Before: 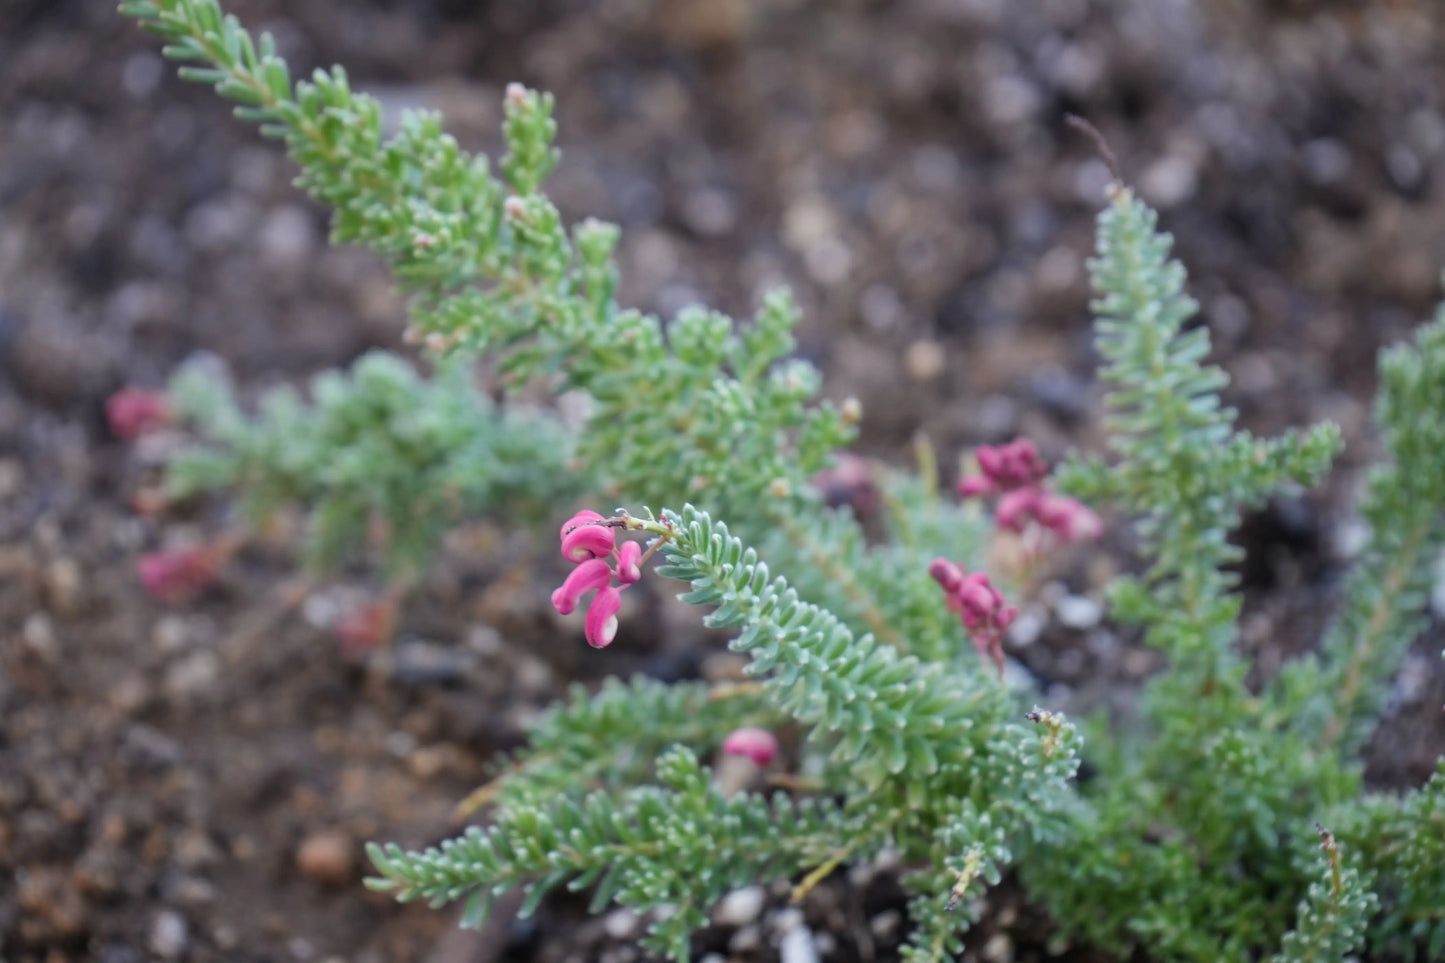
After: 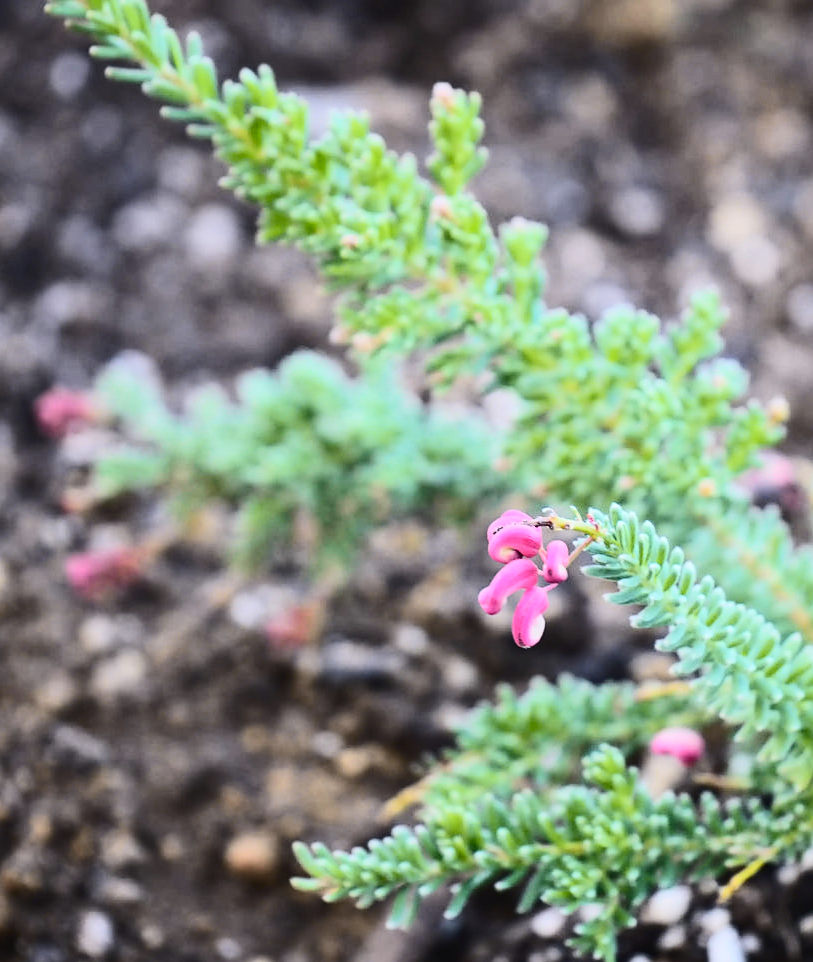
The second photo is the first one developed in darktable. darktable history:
tone equalizer: -8 EV -0.75 EV, -7 EV -0.7 EV, -6 EV -0.6 EV, -5 EV -0.4 EV, -3 EV 0.4 EV, -2 EV 0.6 EV, -1 EV 0.7 EV, +0 EV 0.75 EV, edges refinement/feathering 500, mask exposure compensation -1.57 EV, preserve details no
tone curve: curves: ch0 [(0, 0.021) (0.104, 0.093) (0.236, 0.234) (0.456, 0.566) (0.647, 0.78) (0.864, 0.9) (1, 0.932)]; ch1 [(0, 0) (0.353, 0.344) (0.43, 0.401) (0.479, 0.476) (0.502, 0.504) (0.544, 0.534) (0.566, 0.566) (0.612, 0.621) (0.657, 0.679) (1, 1)]; ch2 [(0, 0) (0.34, 0.314) (0.434, 0.43) (0.5, 0.498) (0.528, 0.536) (0.56, 0.576) (0.595, 0.638) (0.644, 0.729) (1, 1)], color space Lab, independent channels, preserve colors none
crop: left 5.114%, right 38.589%
sharpen: radius 1.864, amount 0.398, threshold 1.271
